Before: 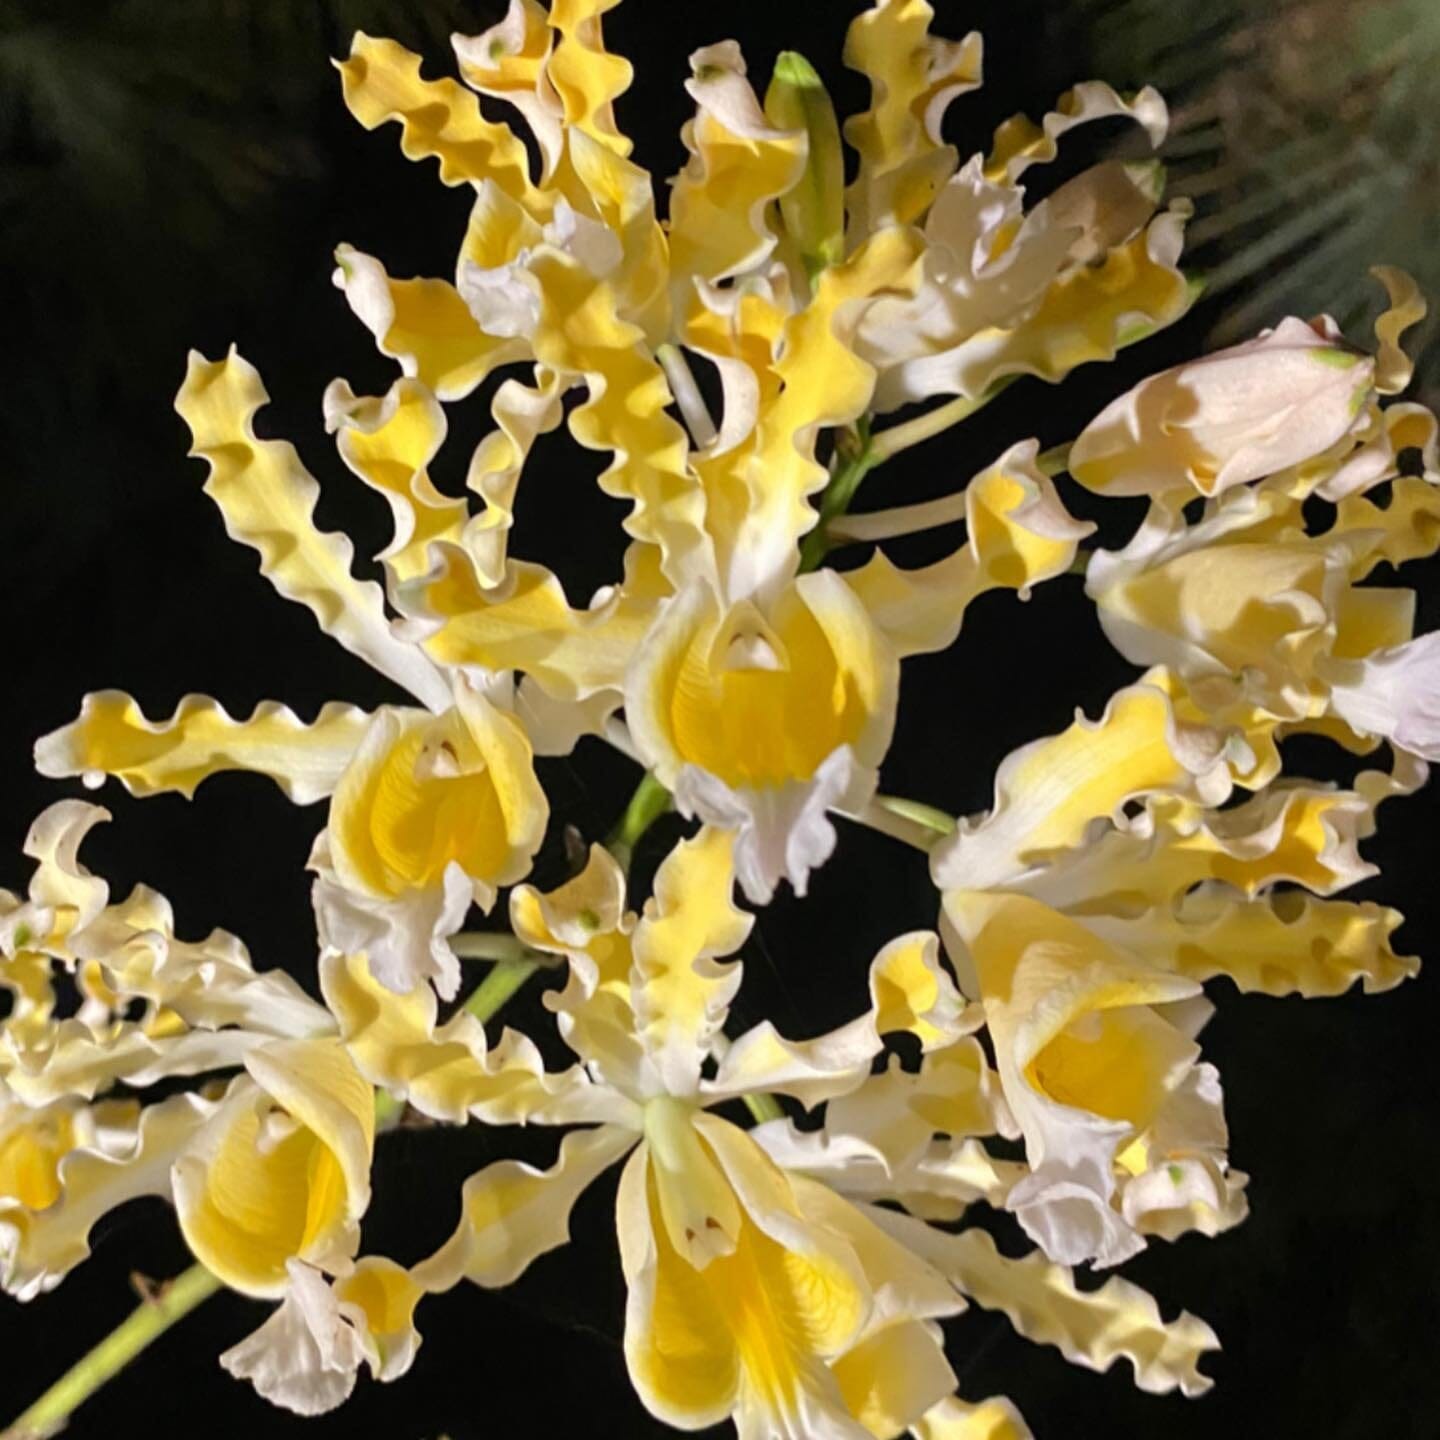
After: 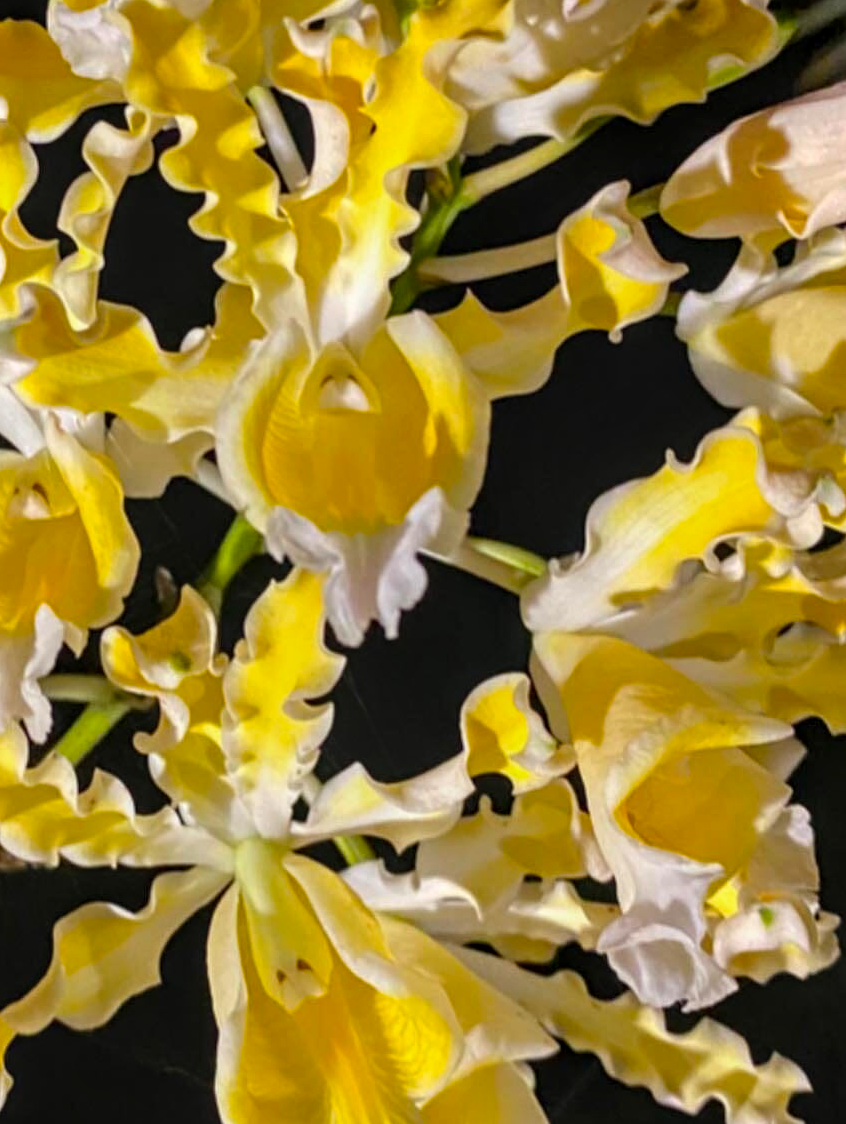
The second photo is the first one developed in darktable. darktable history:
local contrast: on, module defaults
color balance rgb: perceptual saturation grading › global saturation 30.158%, perceptual brilliance grading › global brilliance 1.678%, perceptual brilliance grading › highlights -3.638%
crop and rotate: left 28.427%, top 17.98%, right 12.767%, bottom 3.945%
